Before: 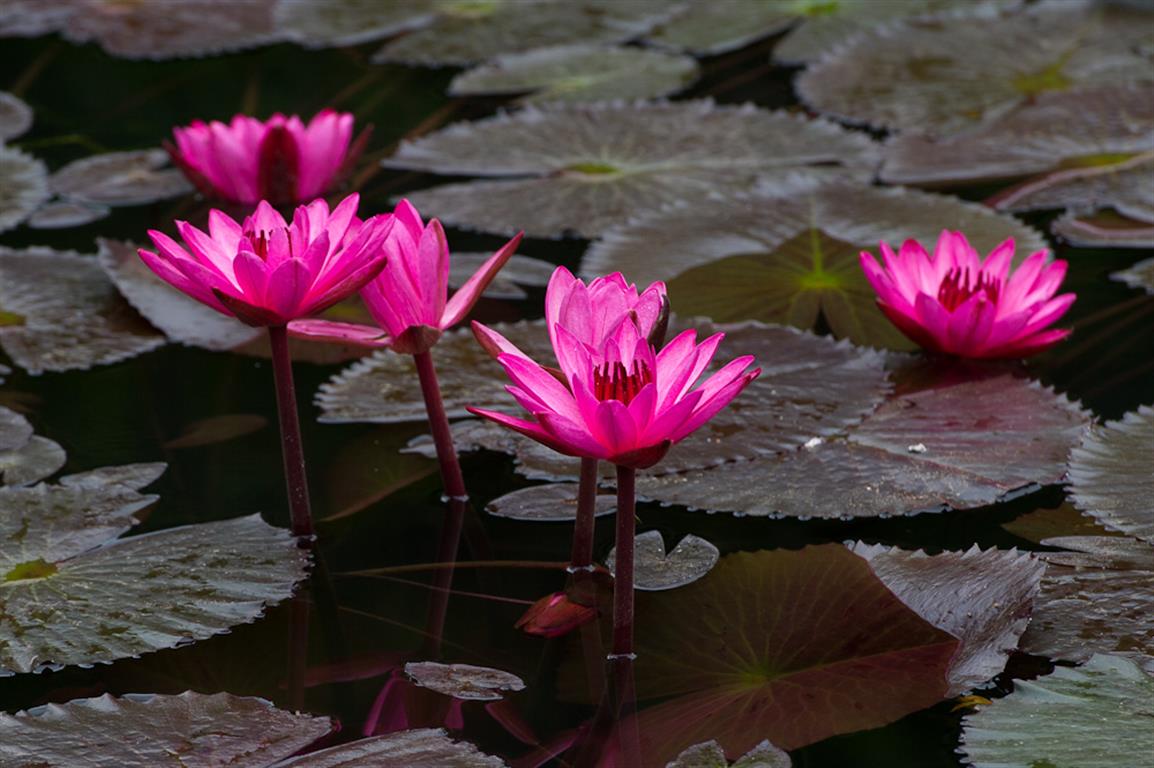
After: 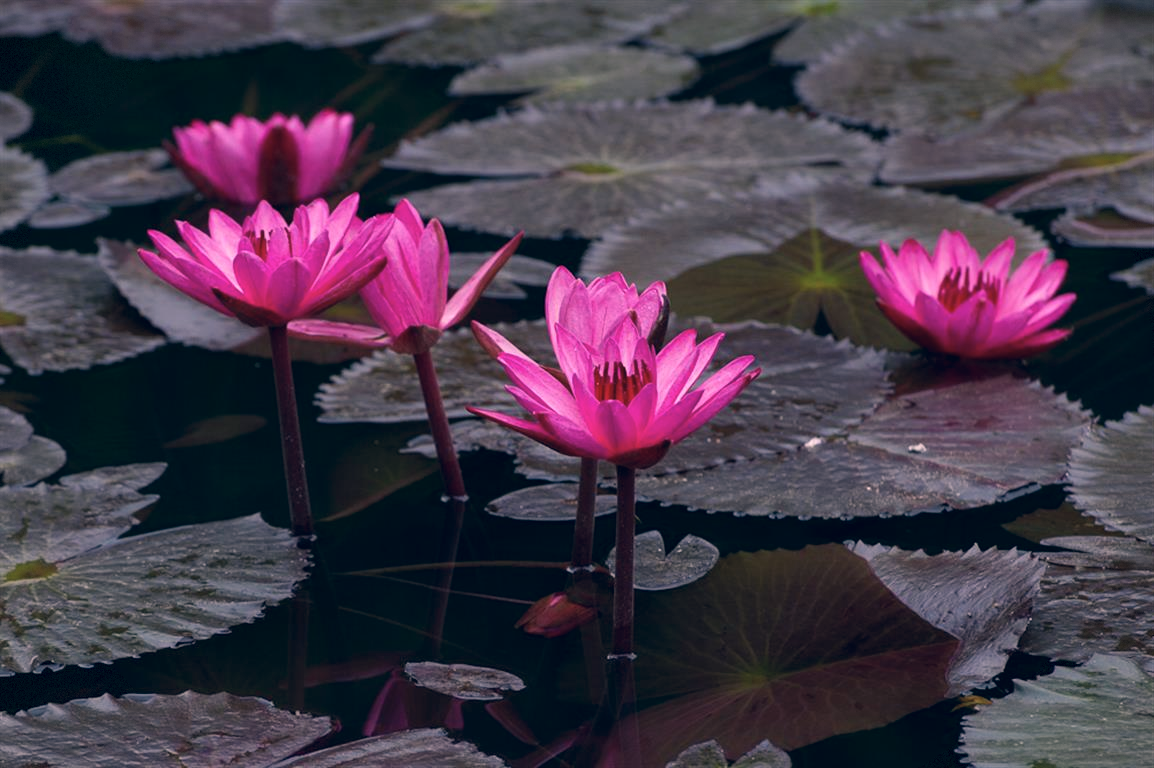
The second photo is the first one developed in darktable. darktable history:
vignetting: fall-off start 100%, fall-off radius 71%, brightness -0.434, saturation -0.2, width/height ratio 1.178, dithering 8-bit output, unbound false
color correction: highlights a* 14.46, highlights b* 5.85, shadows a* -5.53, shadows b* -15.24, saturation 0.85
